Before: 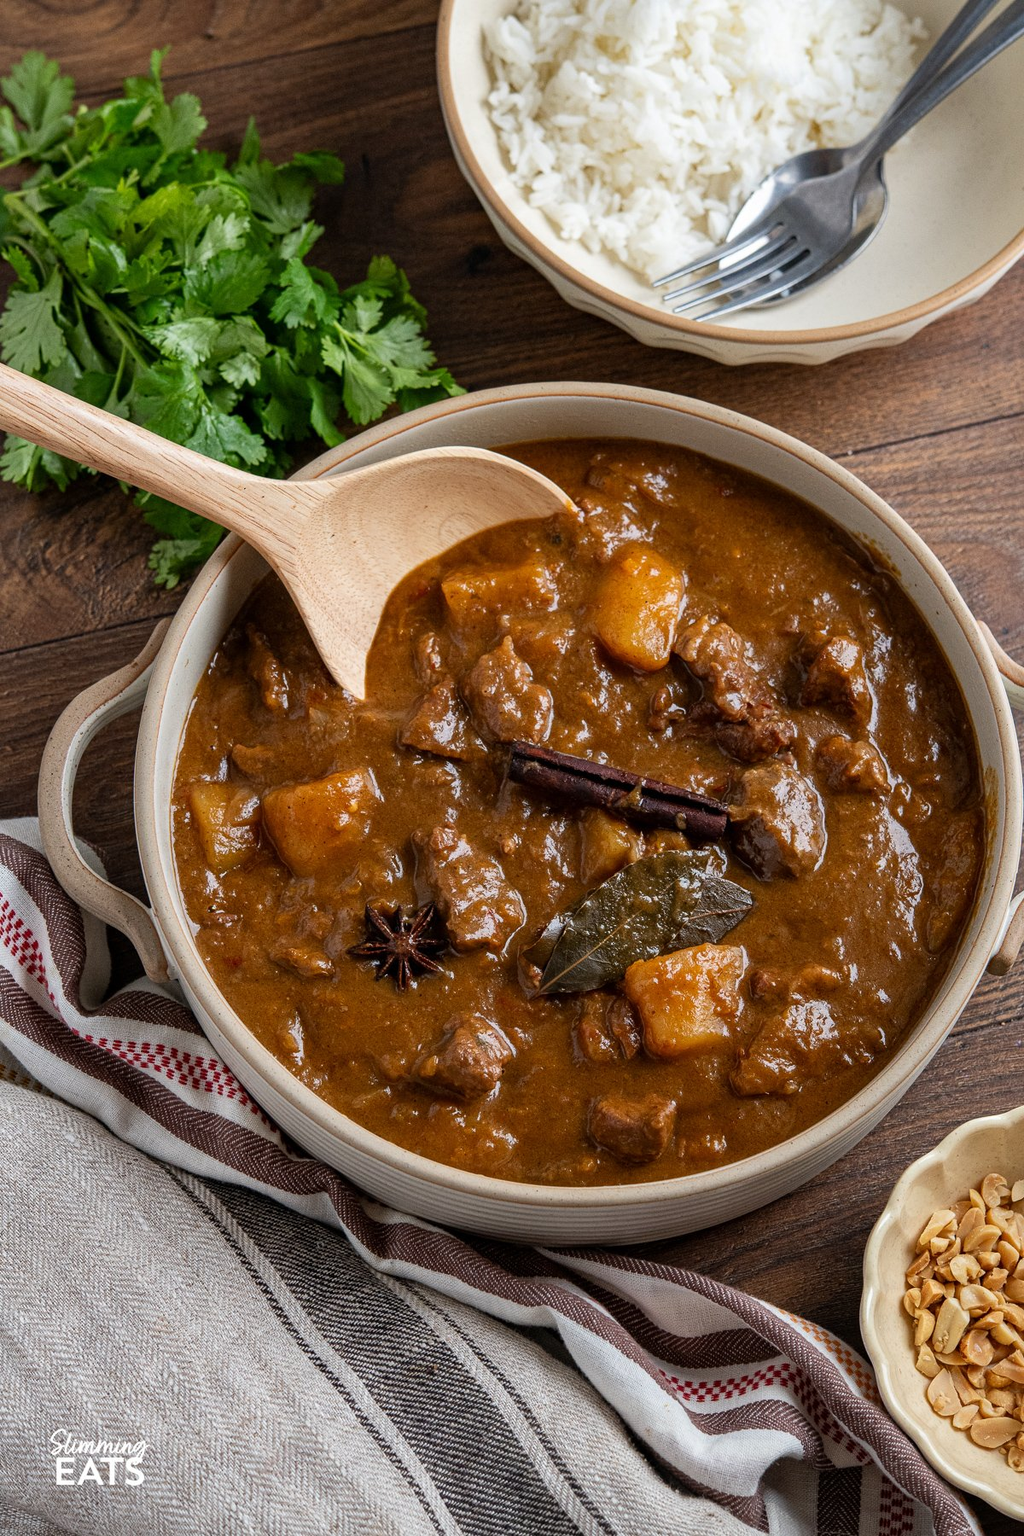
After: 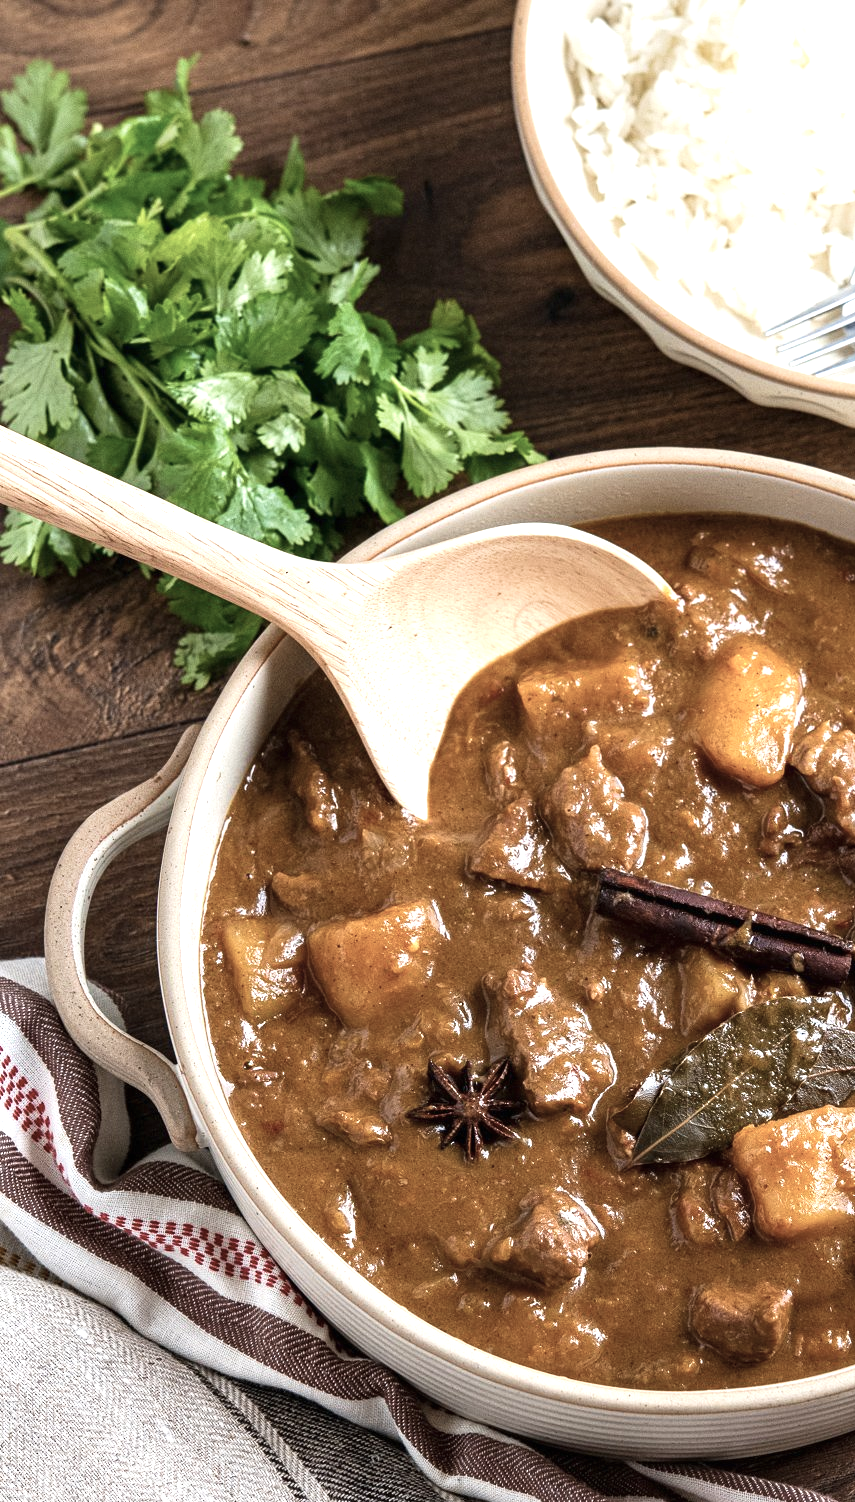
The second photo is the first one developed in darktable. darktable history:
crop: right 28.726%, bottom 16.552%
exposure: black level correction 0, exposure 1.001 EV, compensate highlight preservation false
velvia: on, module defaults
contrast brightness saturation: contrast 0.098, saturation -0.372
